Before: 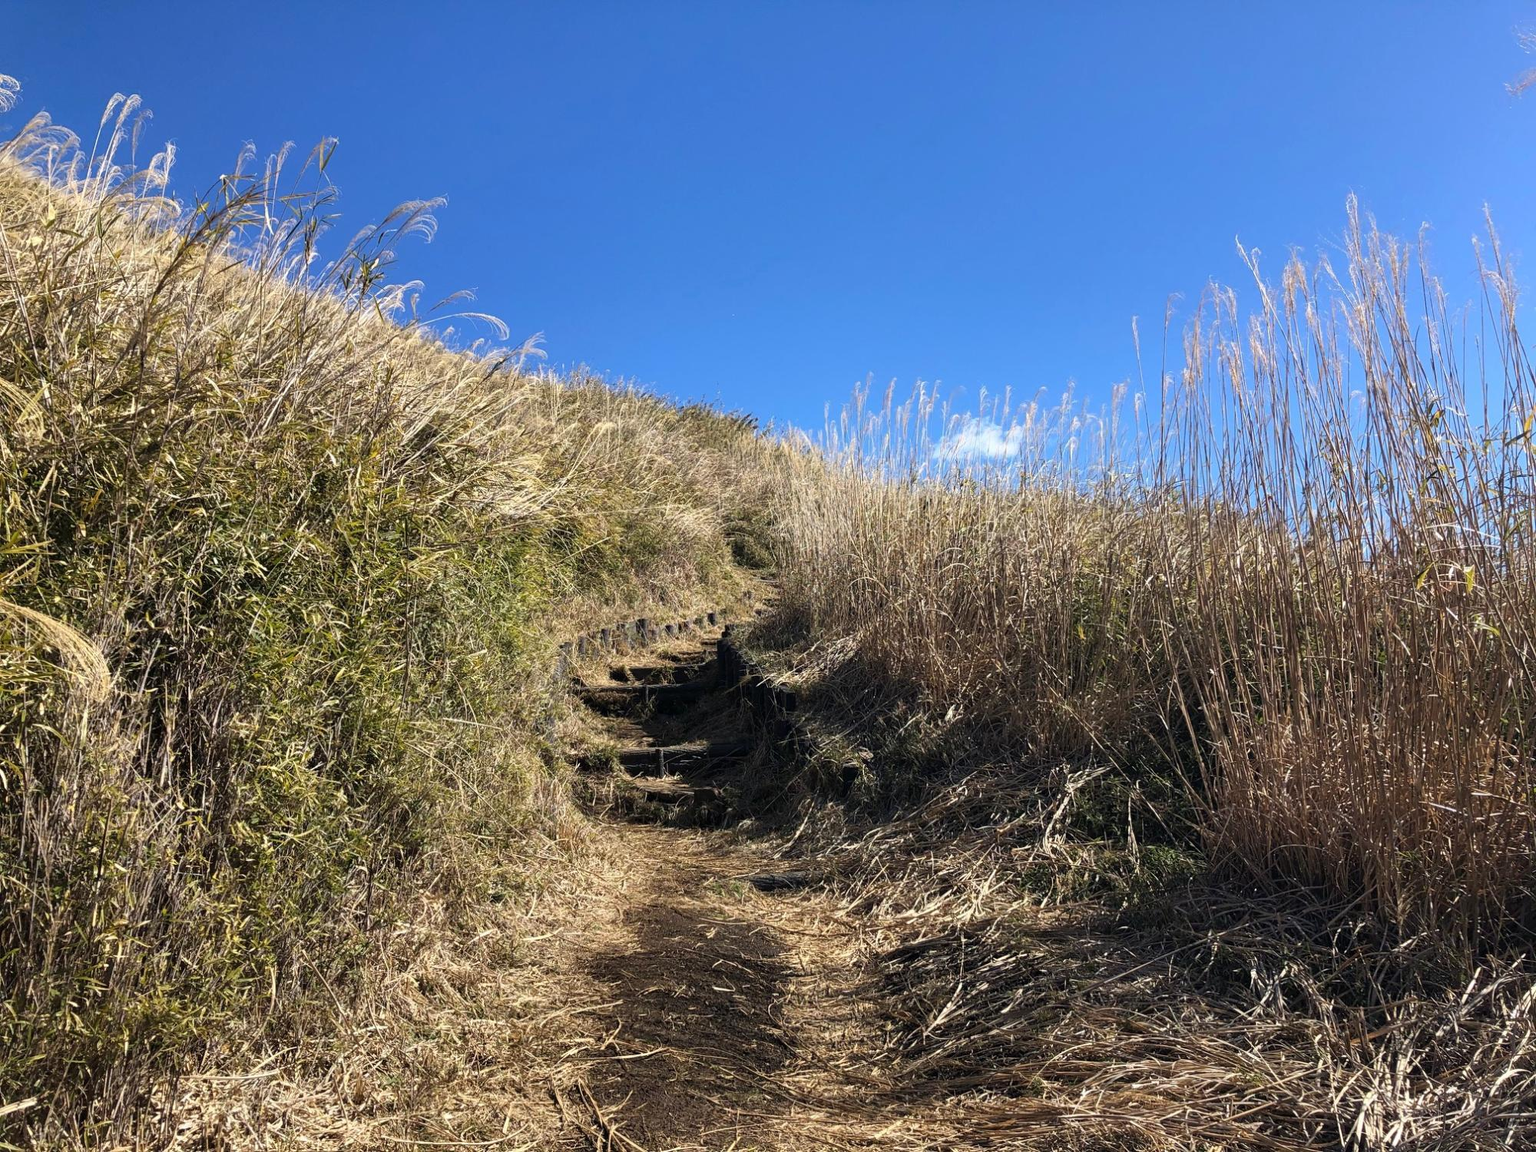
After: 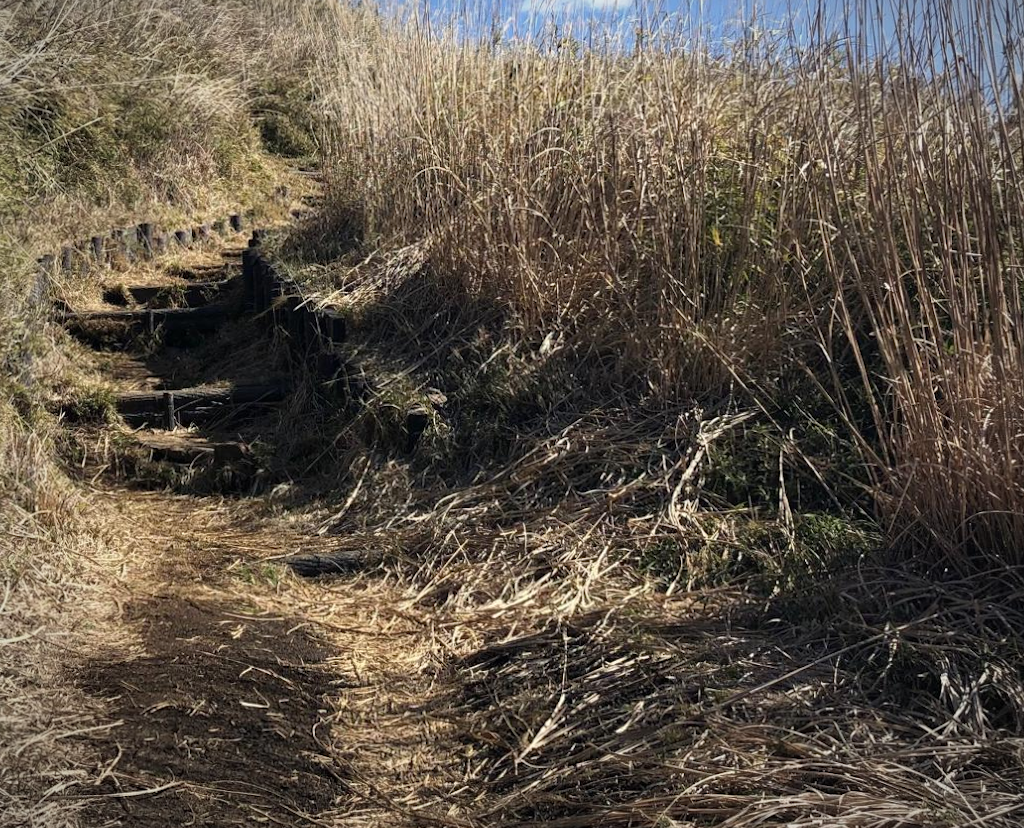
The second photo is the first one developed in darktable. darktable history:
rotate and perspective: rotation -0.45°, automatic cropping original format, crop left 0.008, crop right 0.992, crop top 0.012, crop bottom 0.988
vignetting: fall-off radius 60%, automatic ratio true
crop: left 34.479%, top 38.822%, right 13.718%, bottom 5.172%
